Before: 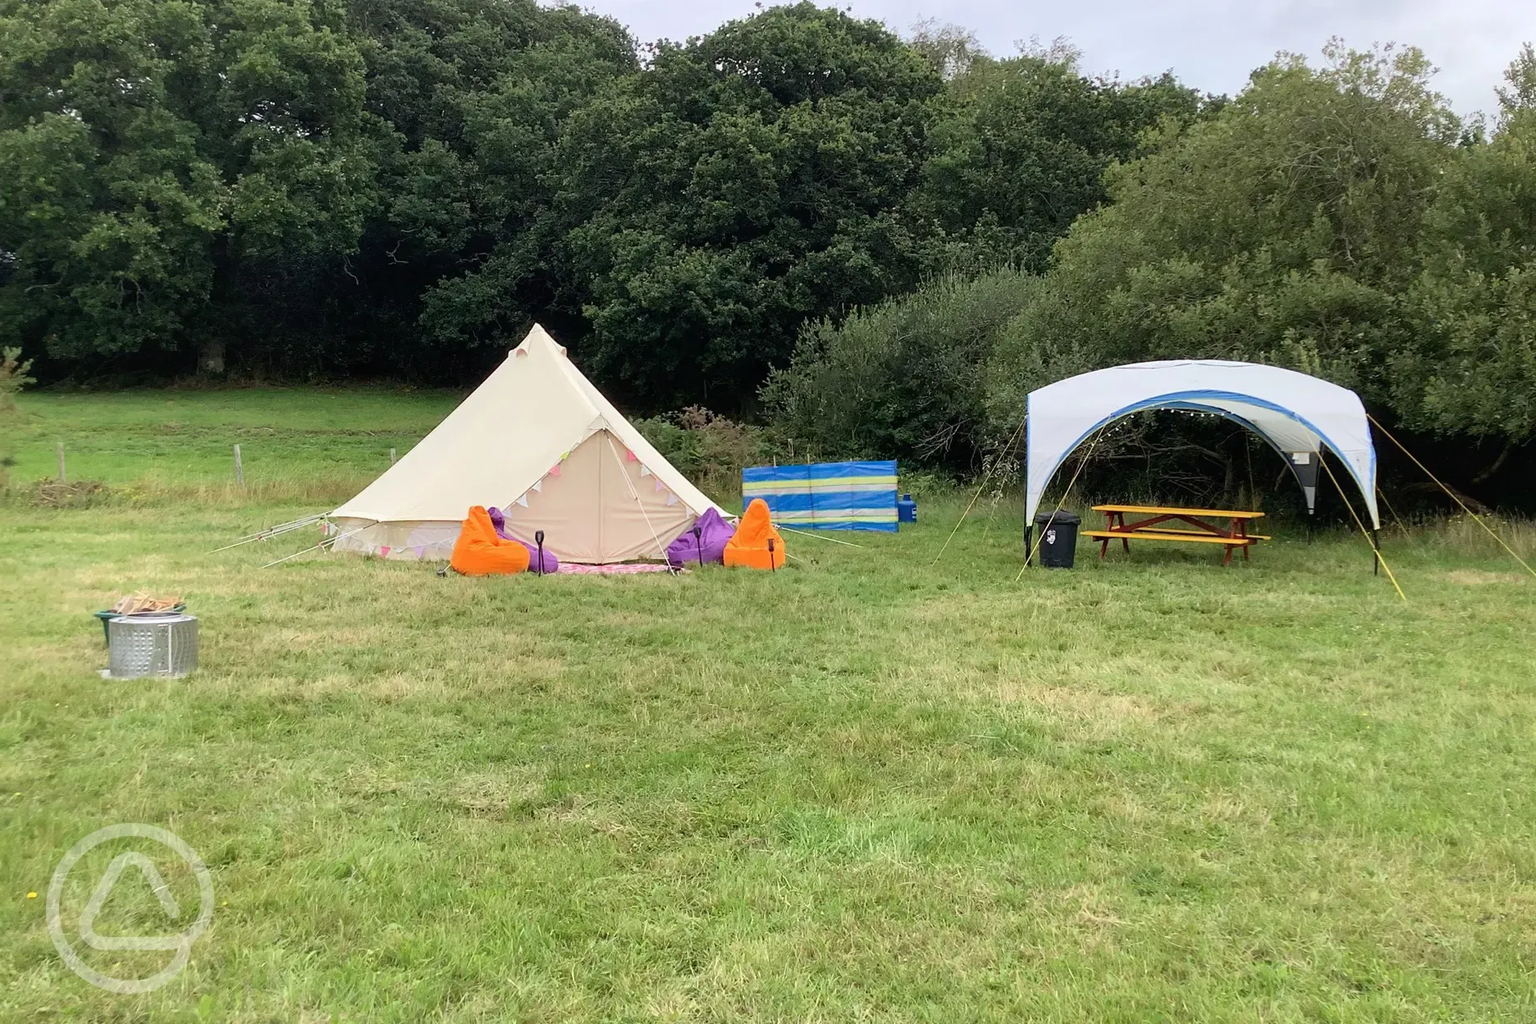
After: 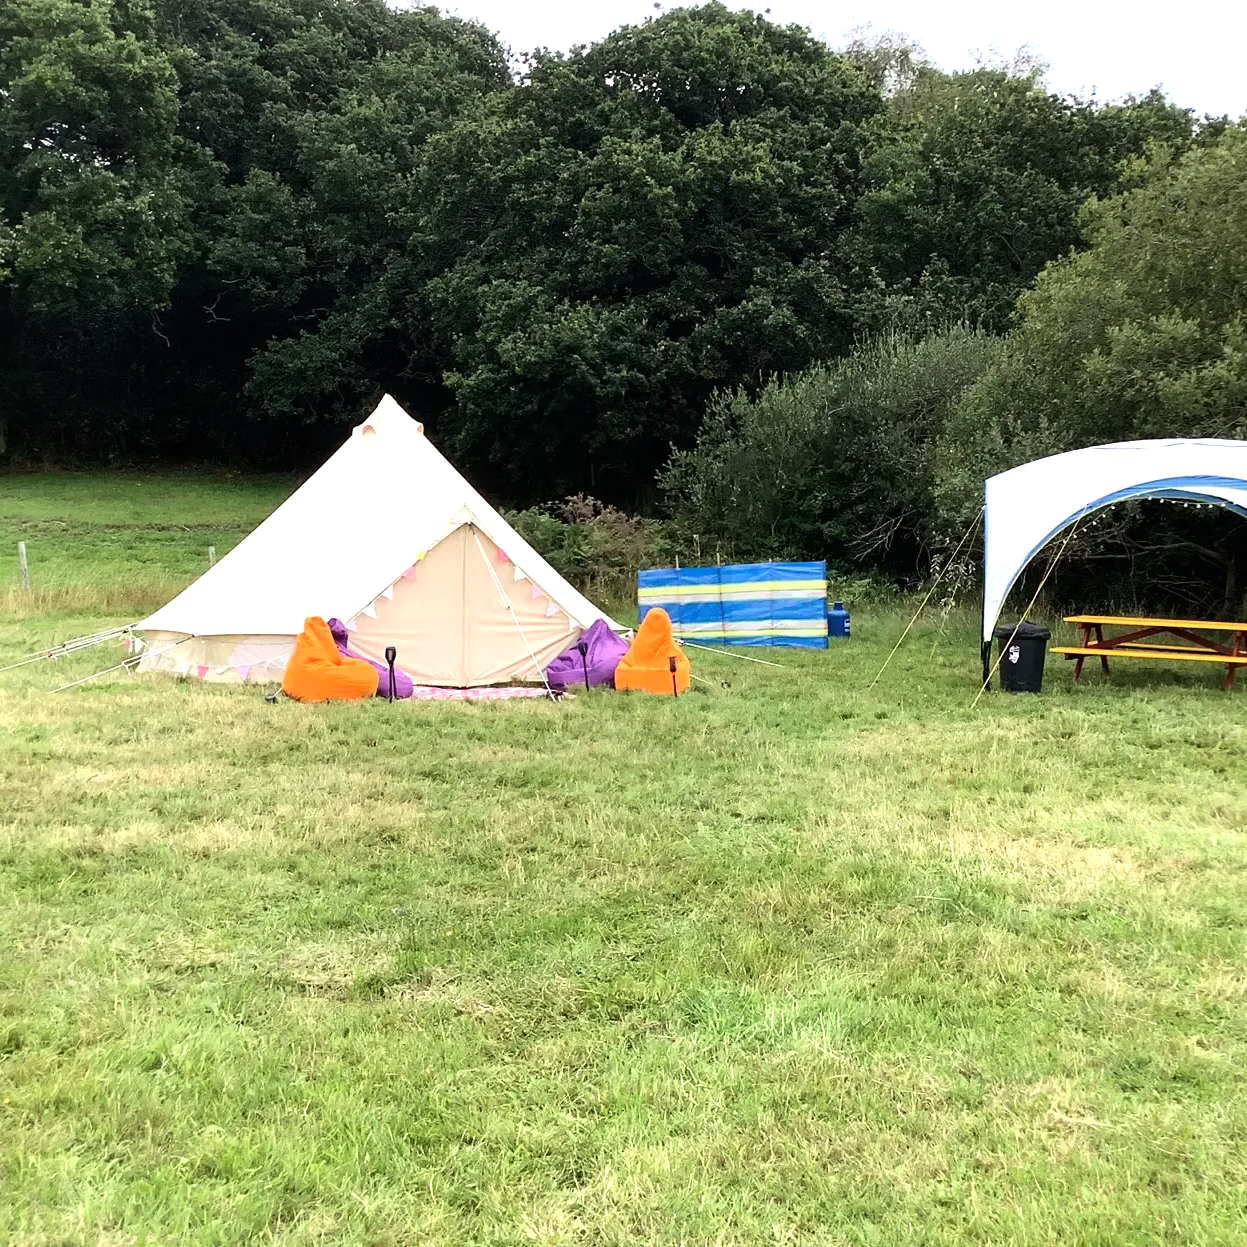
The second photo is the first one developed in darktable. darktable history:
crop and rotate: left 14.292%, right 19.041%
tone equalizer: -8 EV -0.75 EV, -7 EV -0.7 EV, -6 EV -0.6 EV, -5 EV -0.4 EV, -3 EV 0.4 EV, -2 EV 0.6 EV, -1 EV 0.7 EV, +0 EV 0.75 EV, edges refinement/feathering 500, mask exposure compensation -1.57 EV, preserve details no
